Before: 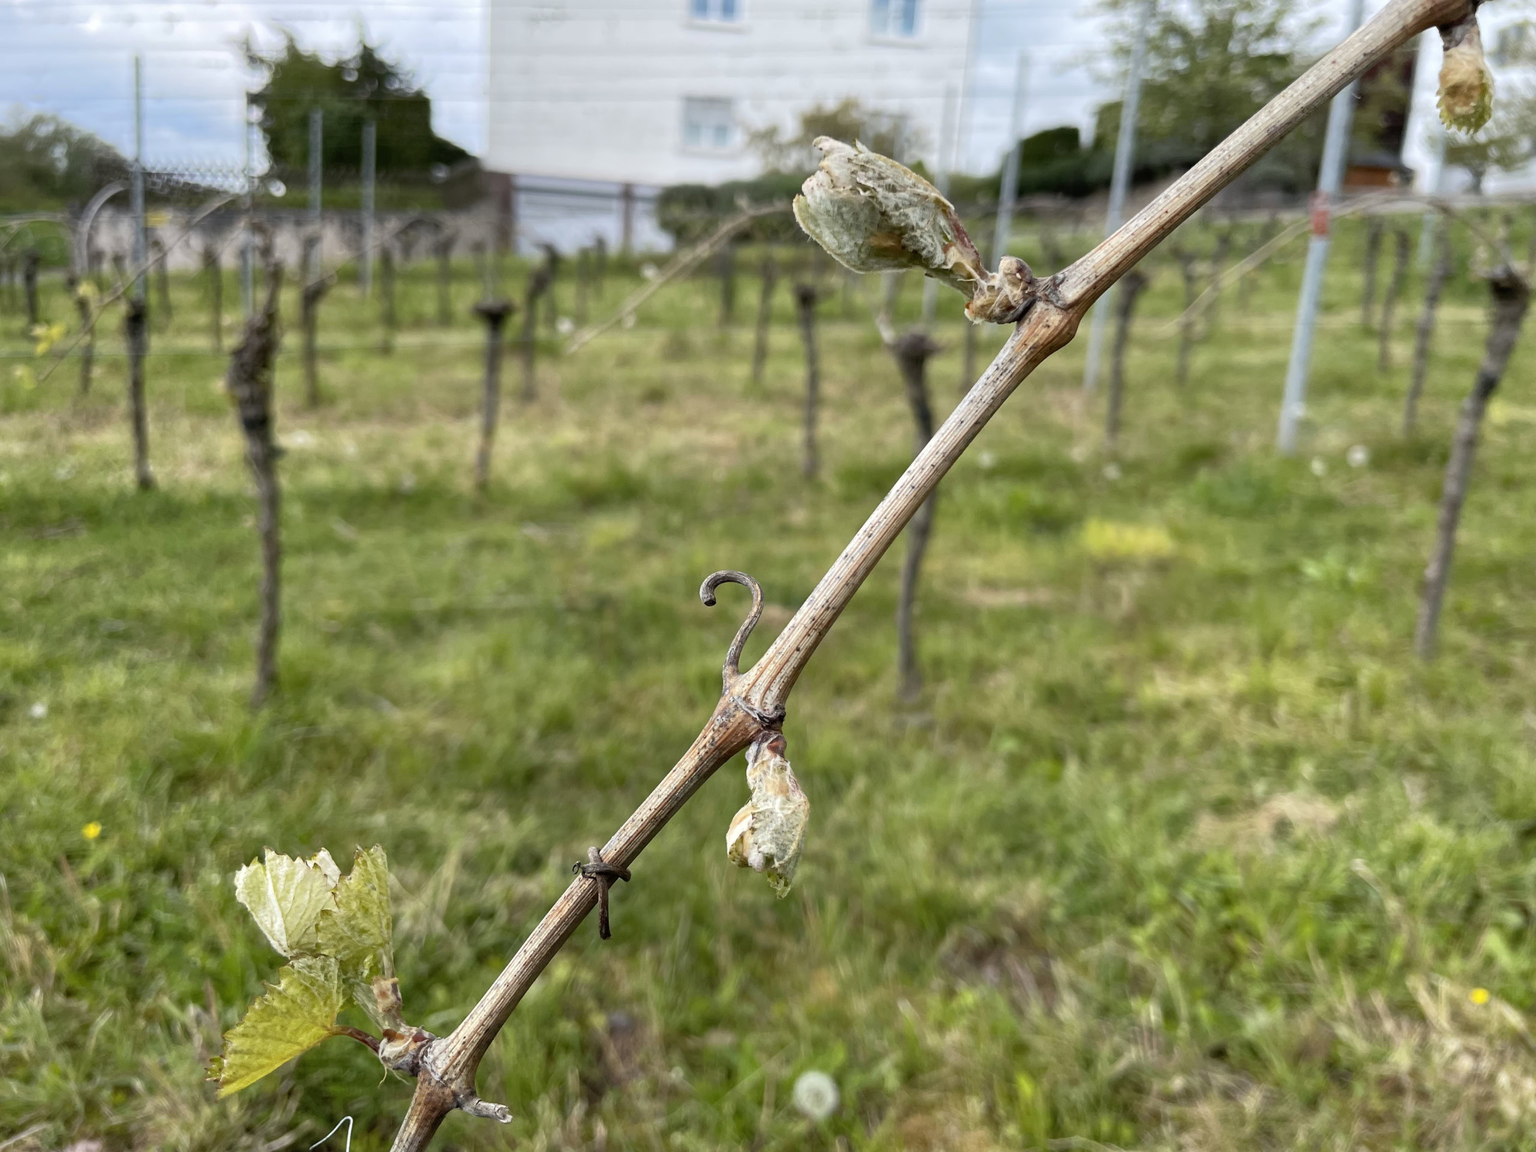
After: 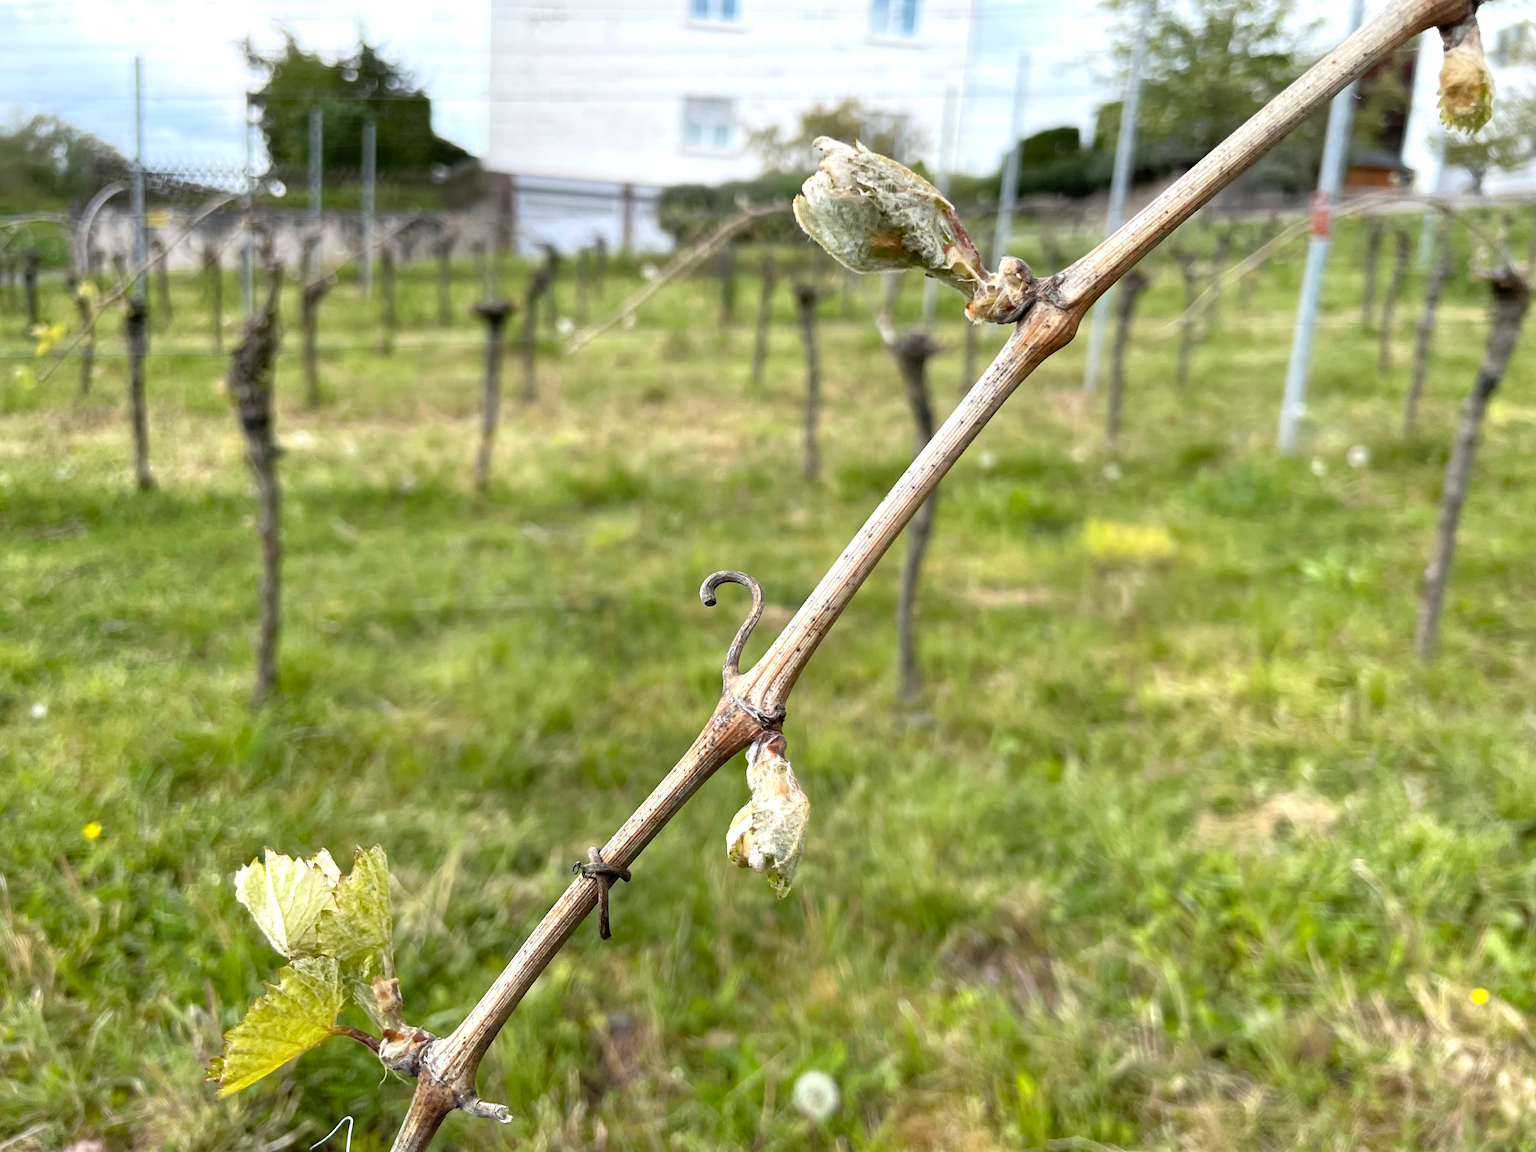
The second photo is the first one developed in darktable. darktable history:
exposure: black level correction 0.001, exposure 0.5 EV, compensate highlight preservation false
